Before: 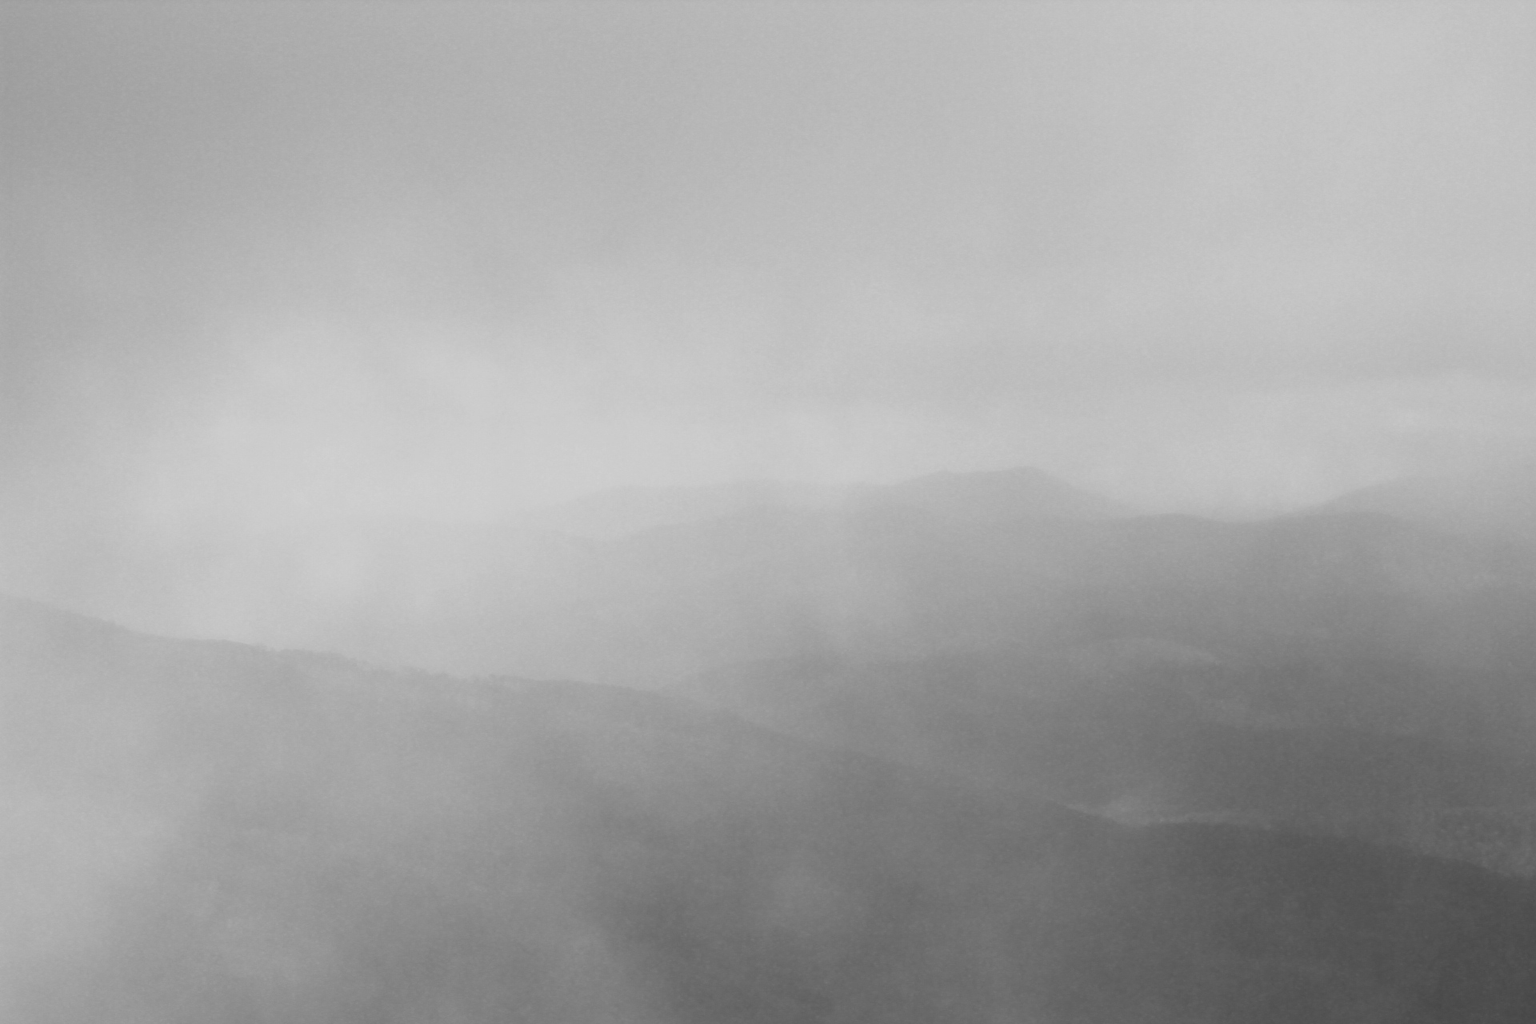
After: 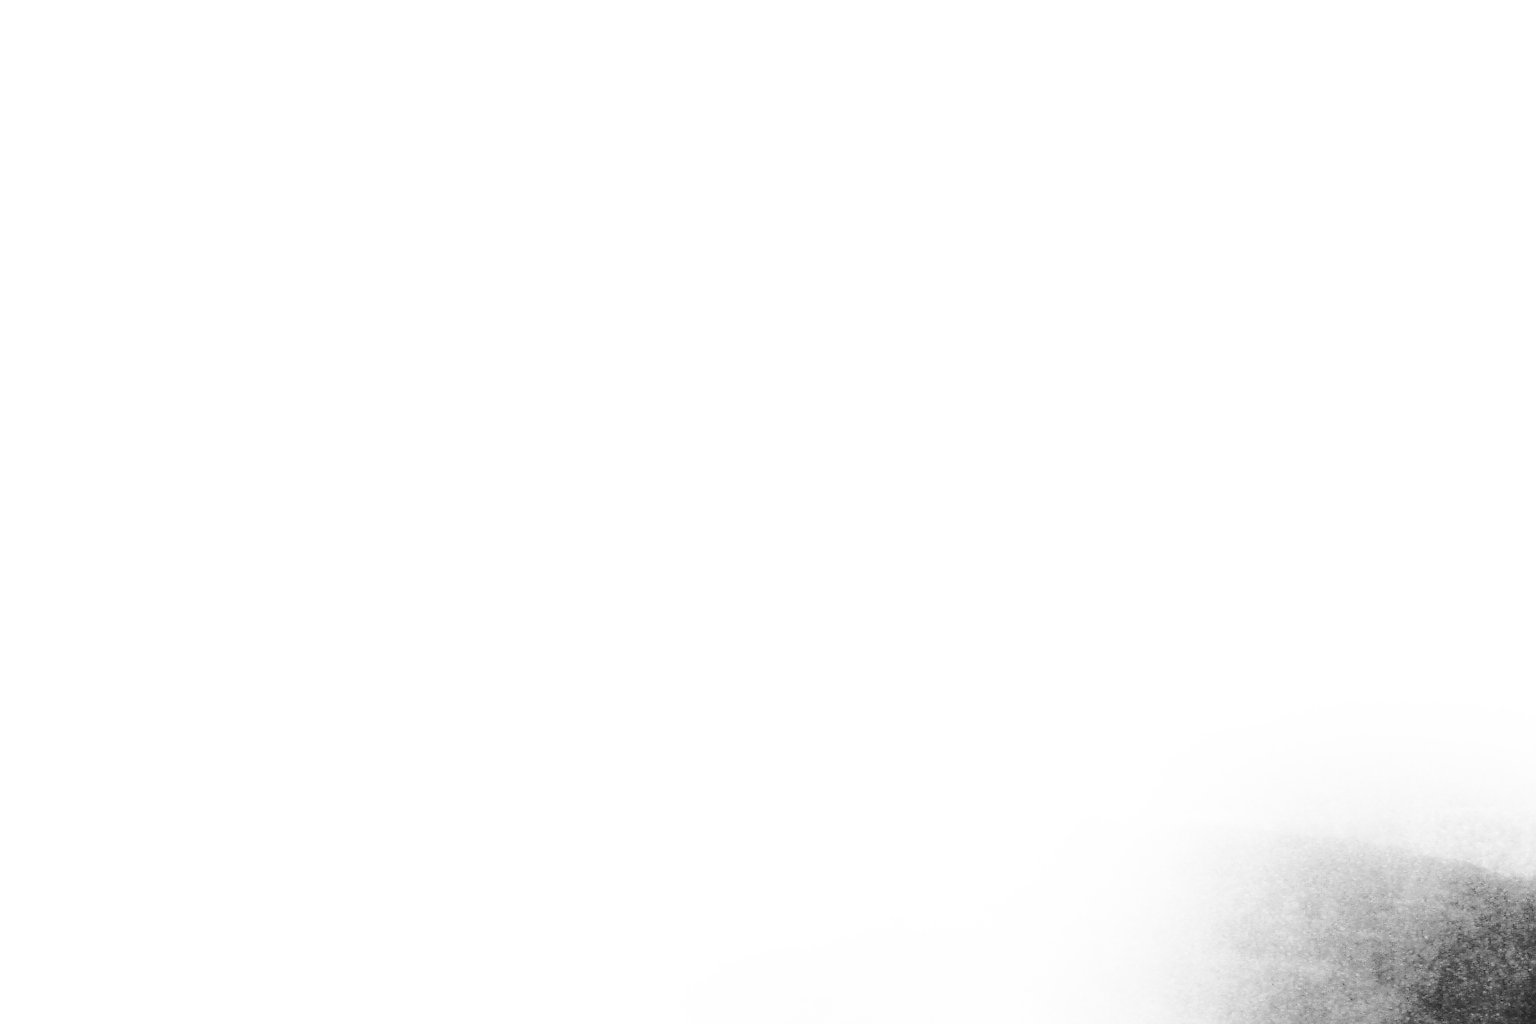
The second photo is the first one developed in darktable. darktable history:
filmic rgb: black relative exposure -2.85 EV, white relative exposure 4.56 EV, hardness 1.77, contrast 1.25, preserve chrominance no, color science v5 (2021)
contrast brightness saturation: contrast 0.93, brightness 0.2
shadows and highlights: shadows -90, highlights 90, soften with gaussian
sharpen: radius 1.4, amount 1.25, threshold 0.7
tone curve: curves: ch0 [(0, 0) (0.003, 0.057) (0.011, 0.061) (0.025, 0.065) (0.044, 0.075) (0.069, 0.082) (0.1, 0.09) (0.136, 0.102) (0.177, 0.145) (0.224, 0.195) (0.277, 0.27) (0.335, 0.374) (0.399, 0.486) (0.468, 0.578) (0.543, 0.652) (0.623, 0.717) (0.709, 0.778) (0.801, 0.837) (0.898, 0.909) (1, 1)], preserve colors none
exposure: black level correction 0.001, exposure 0.955 EV, compensate exposure bias true, compensate highlight preservation false
